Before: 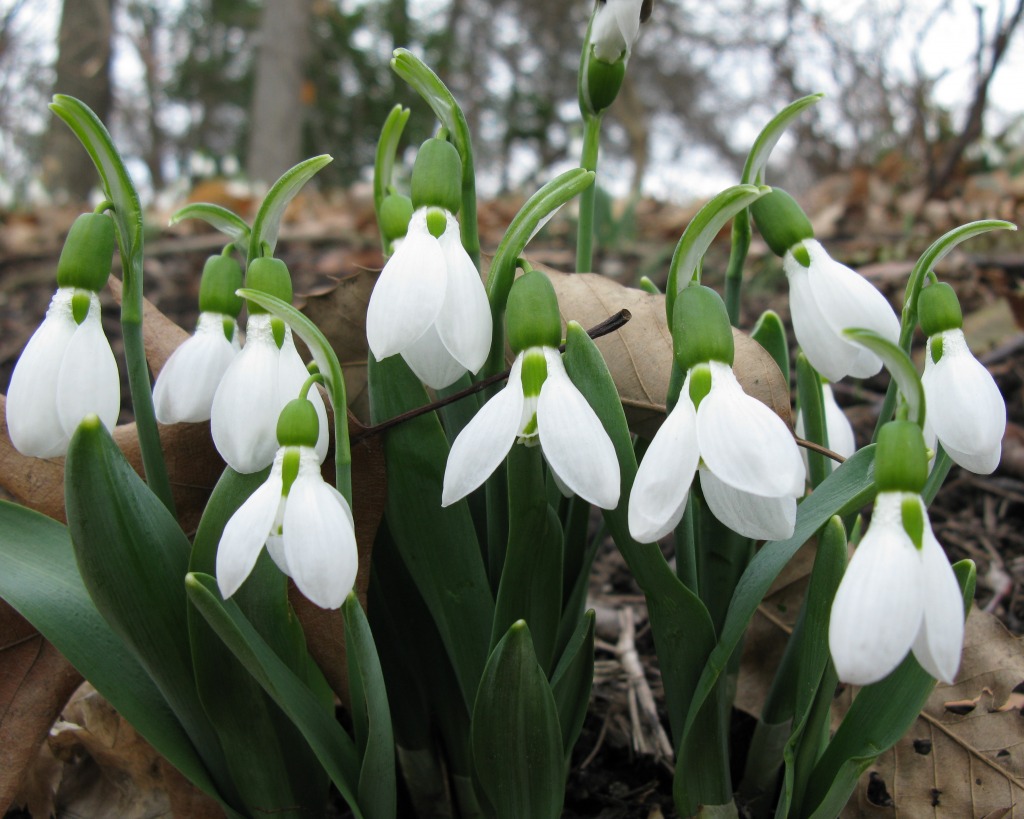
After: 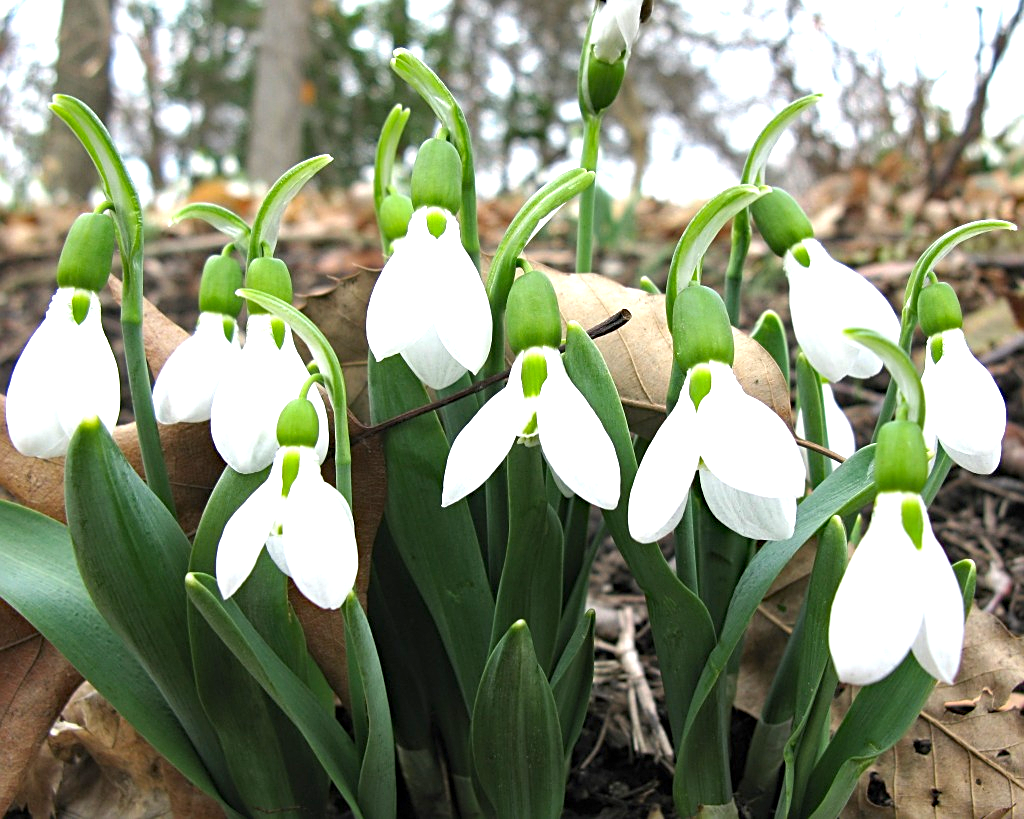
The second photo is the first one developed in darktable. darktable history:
sharpen: on, module defaults
haze removal: compatibility mode true, adaptive false
exposure: black level correction 0, exposure 1.2 EV, compensate exposure bias true, compensate highlight preservation false
